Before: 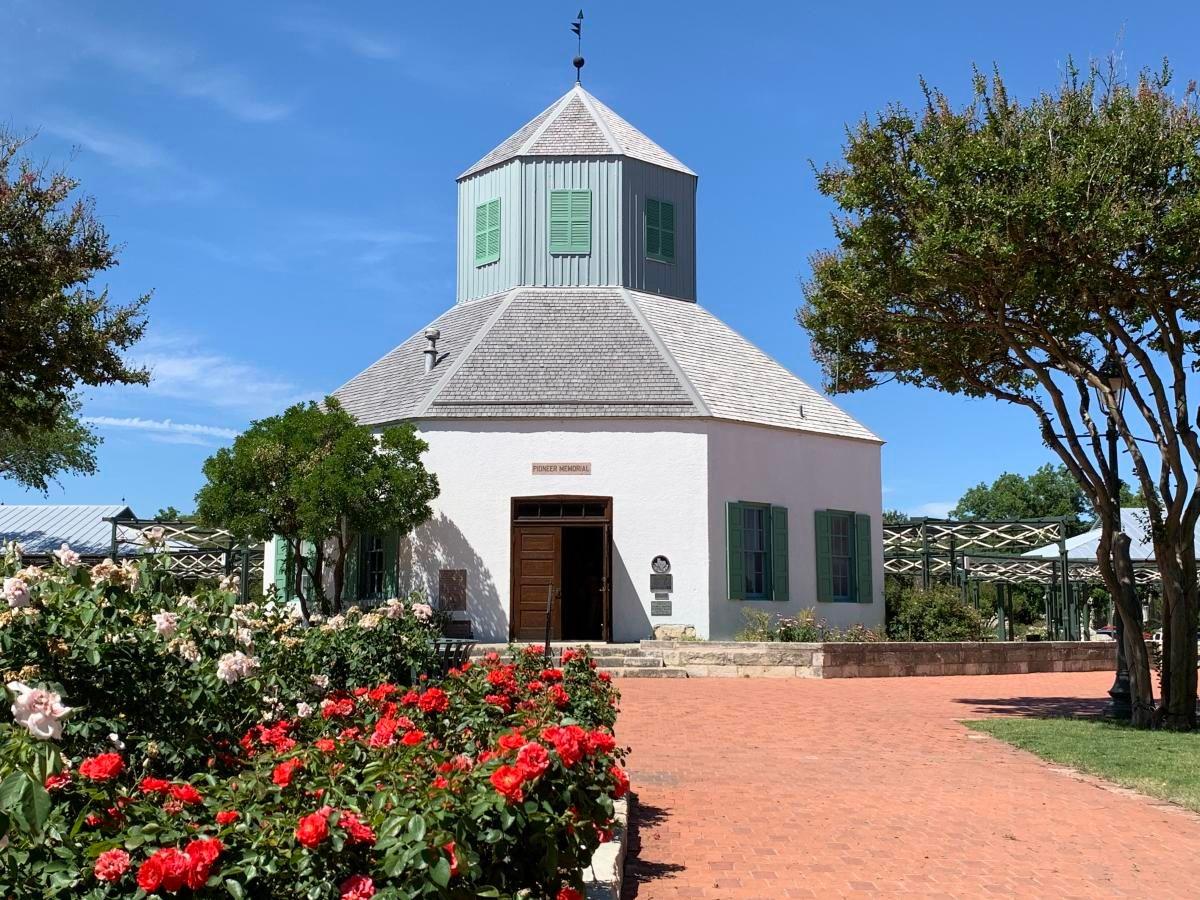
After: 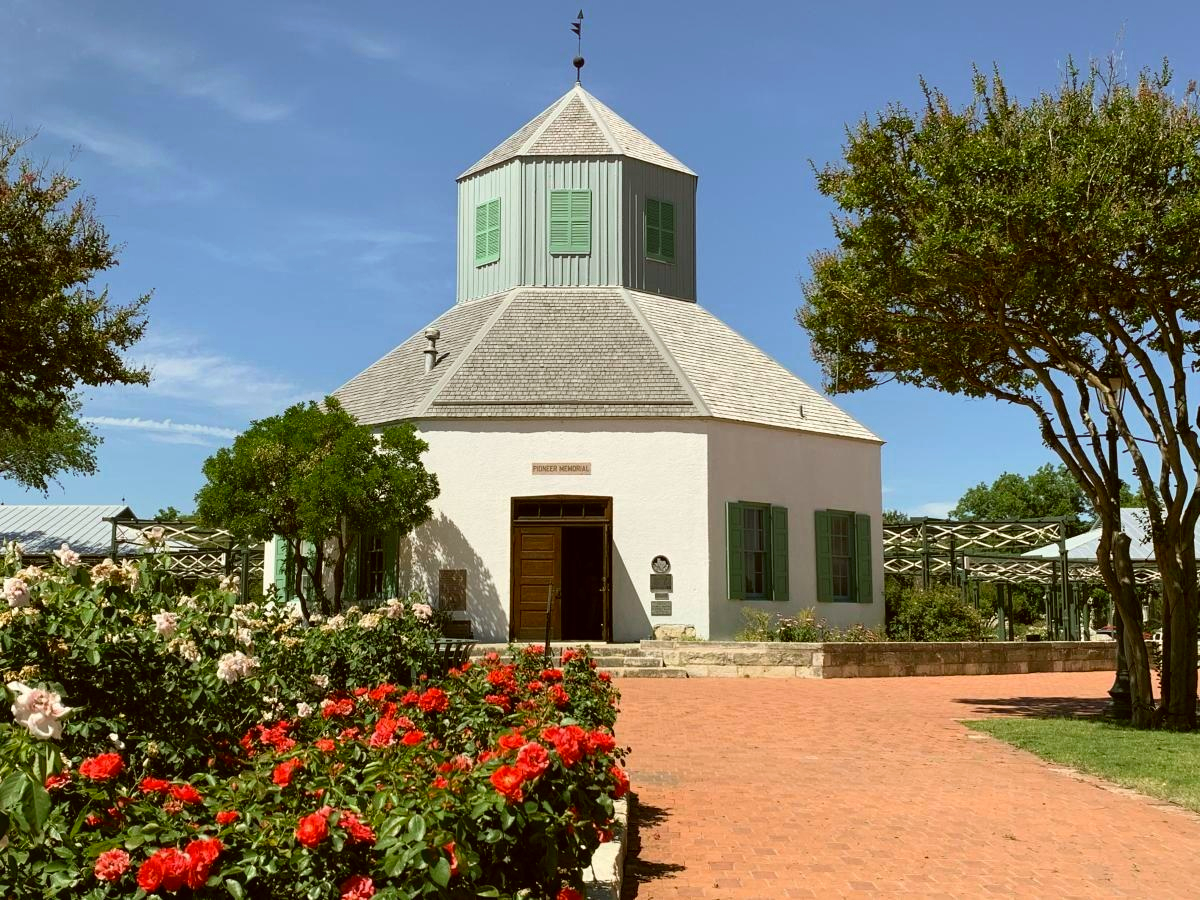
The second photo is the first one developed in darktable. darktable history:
color correction: highlights a* -1.2, highlights b* 10.28, shadows a* 0.351, shadows b* 19.19
